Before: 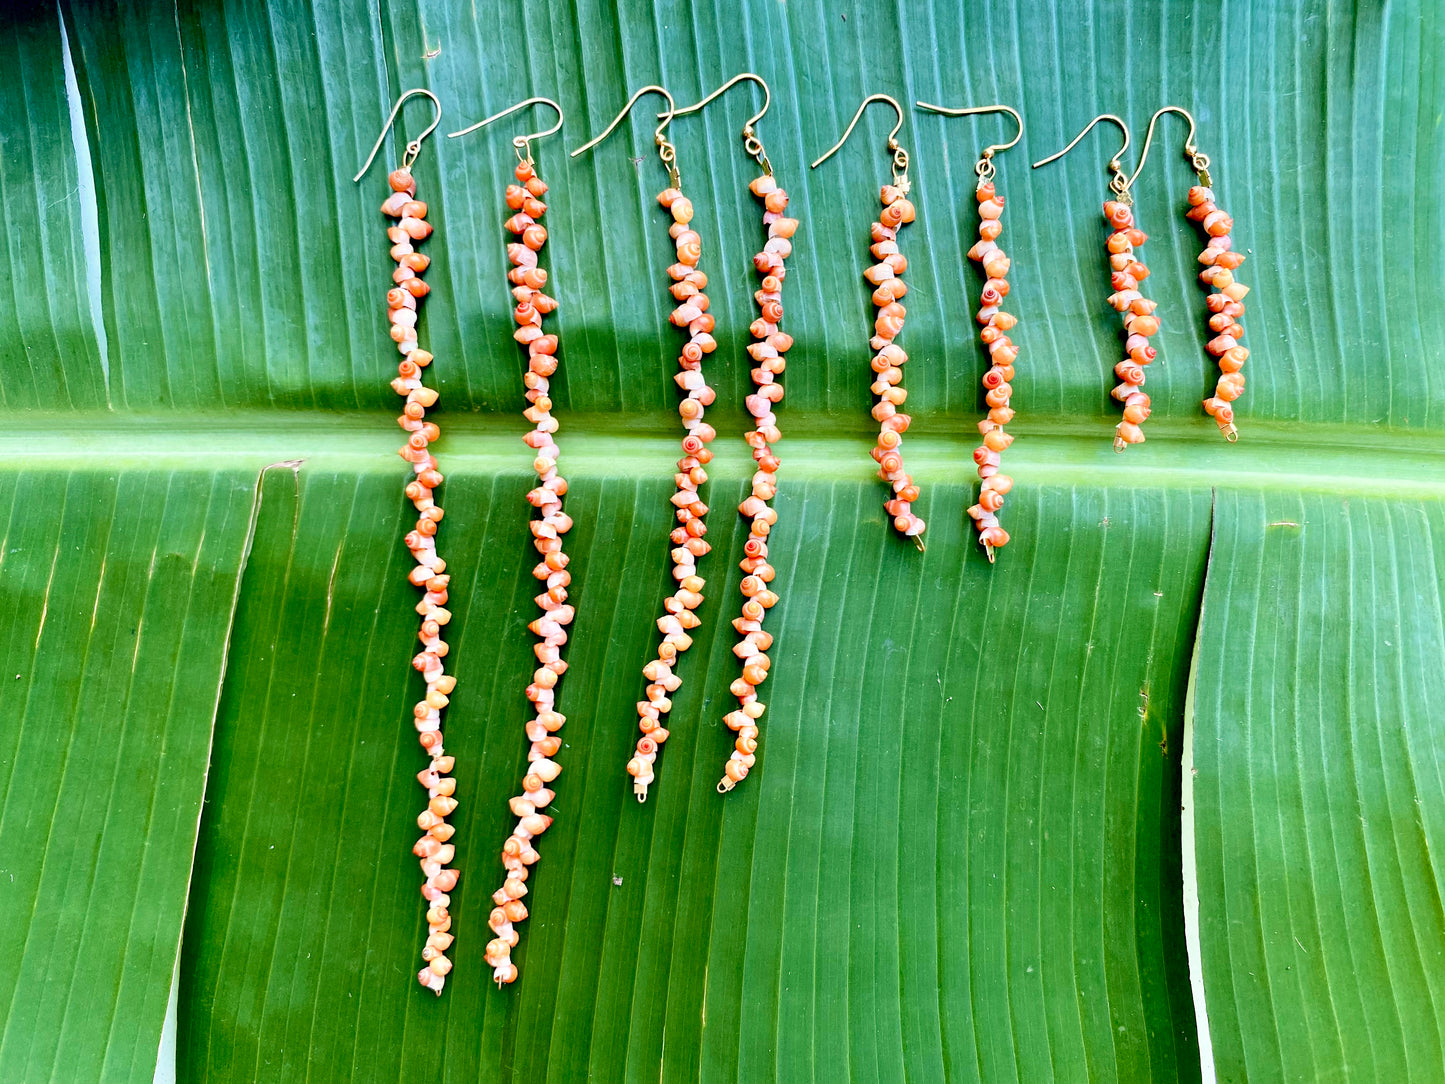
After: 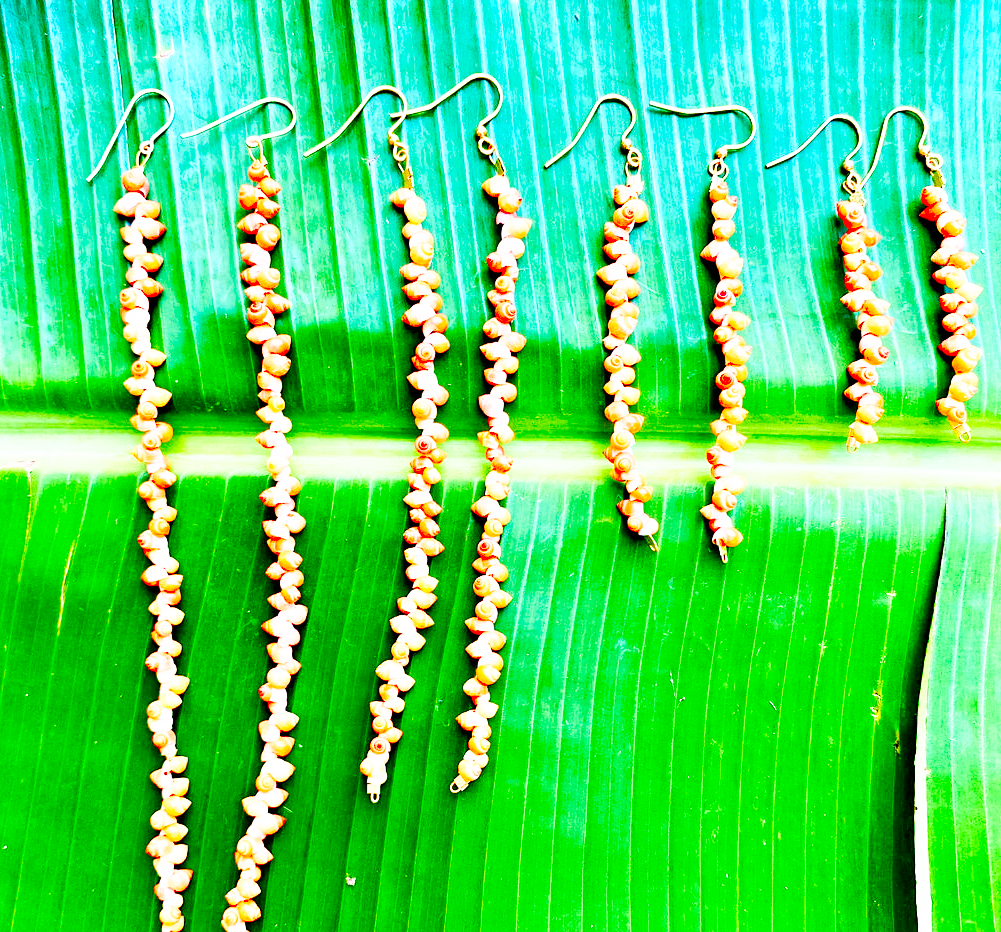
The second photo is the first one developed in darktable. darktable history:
color correction: saturation 1.8
tone equalizer: on, module defaults
base curve: curves: ch0 [(0, 0) (0.007, 0.004) (0.027, 0.03) (0.046, 0.07) (0.207, 0.54) (0.442, 0.872) (0.673, 0.972) (1, 1)], preserve colors none
velvia: on, module defaults
crop: left 18.479%, right 12.2%, bottom 13.971%
